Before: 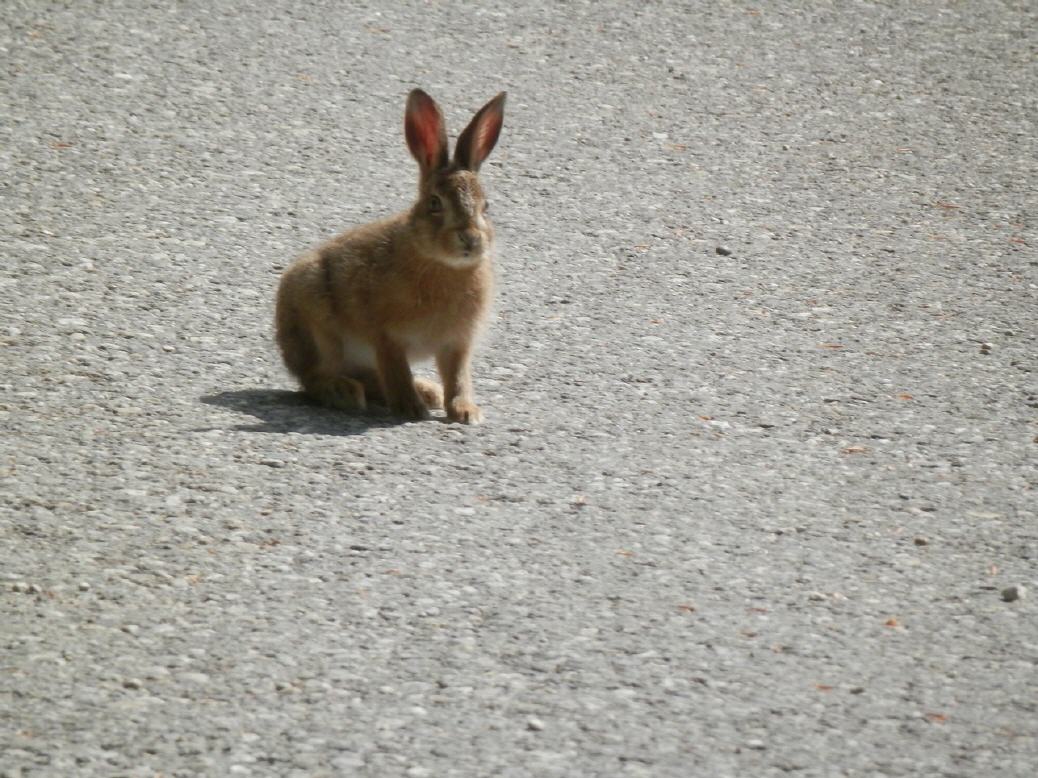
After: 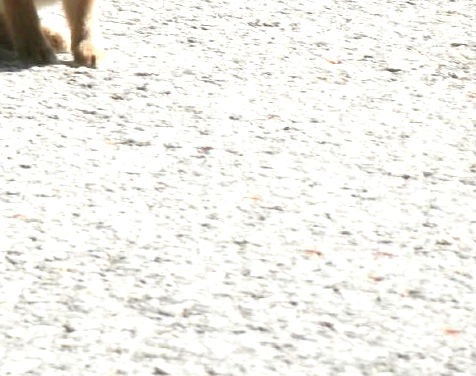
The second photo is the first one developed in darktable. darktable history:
exposure: black level correction 0, exposure 1.2 EV, compensate exposure bias true, compensate highlight preservation false
crop: left 35.976%, top 45.819%, right 18.162%, bottom 5.807%
